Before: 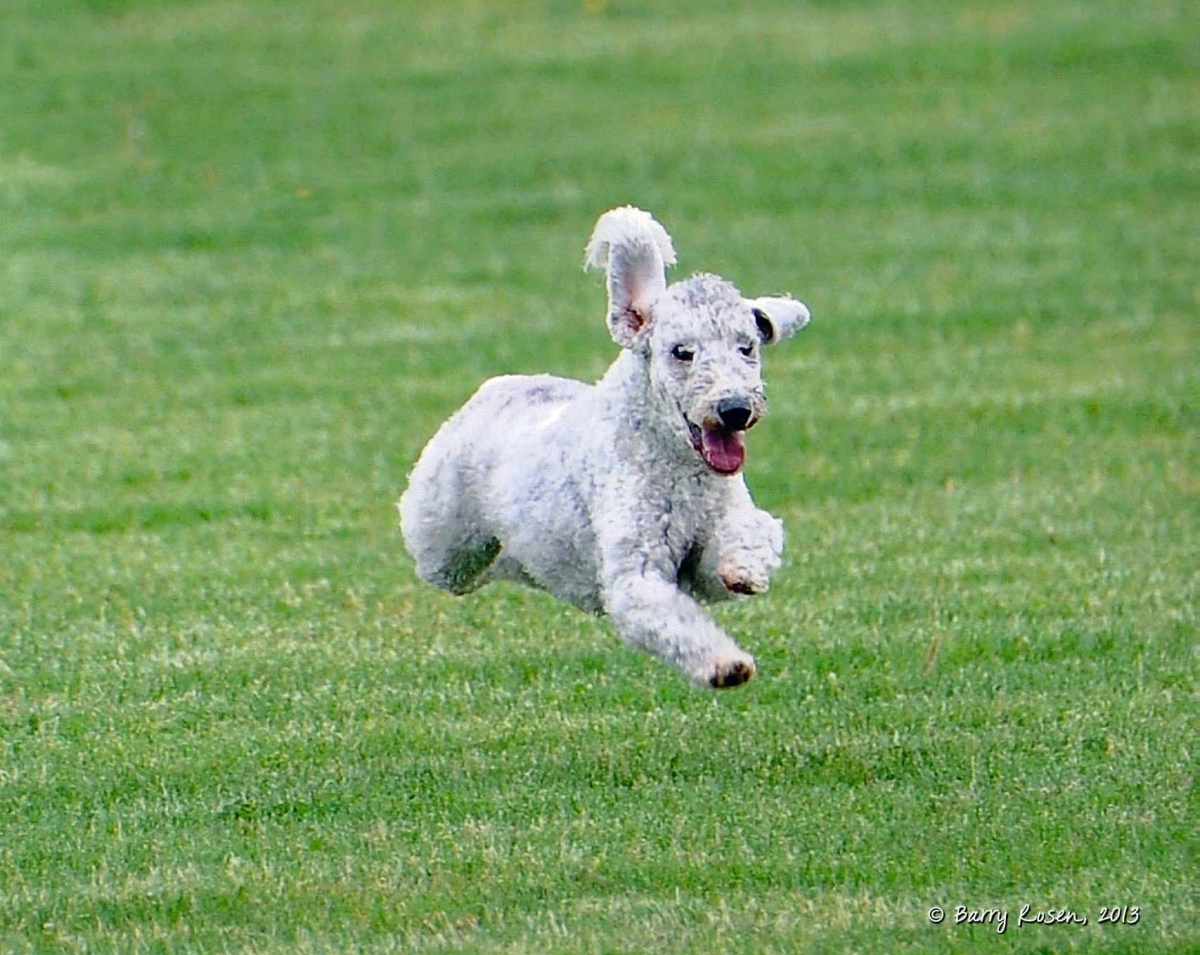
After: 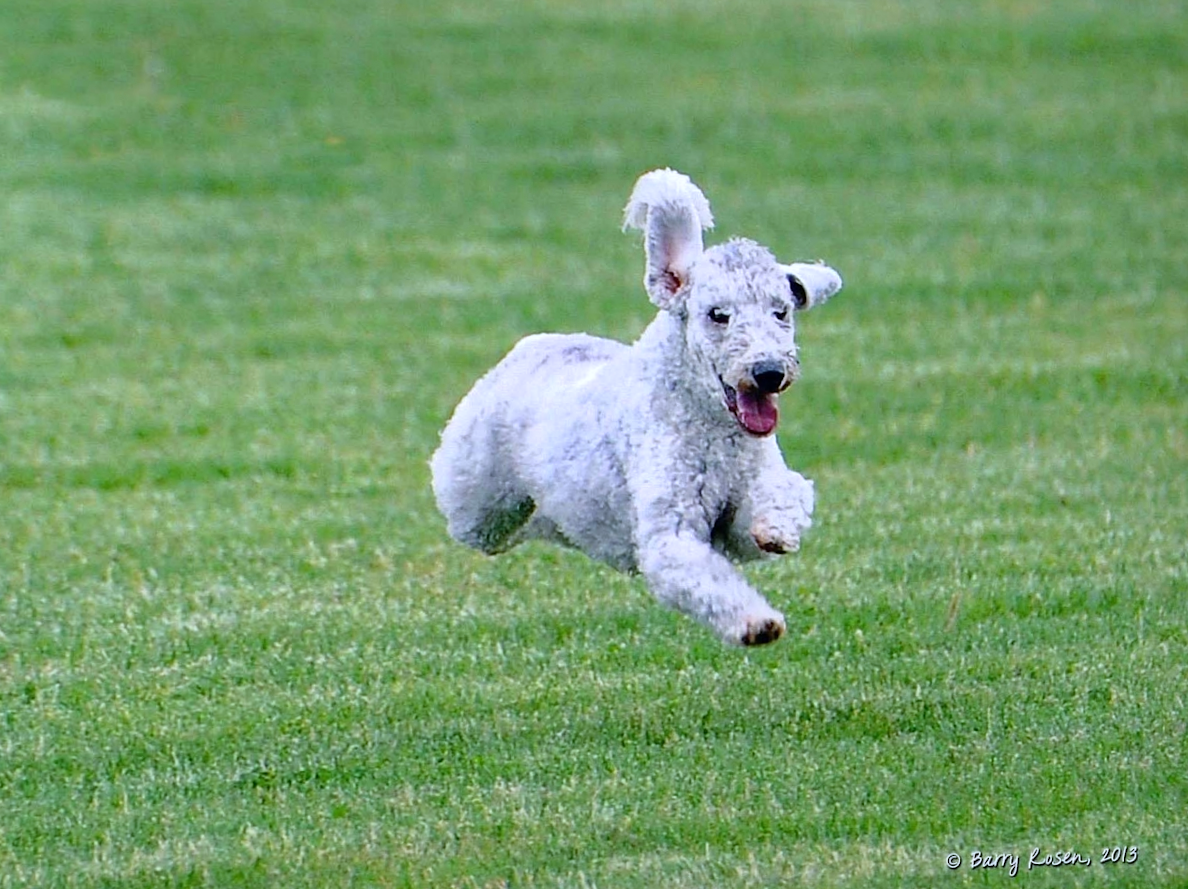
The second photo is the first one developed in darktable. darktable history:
rotate and perspective: rotation 0.679°, lens shift (horizontal) 0.136, crop left 0.009, crop right 0.991, crop top 0.078, crop bottom 0.95
white balance: red 0.967, blue 1.119, emerald 0.756
